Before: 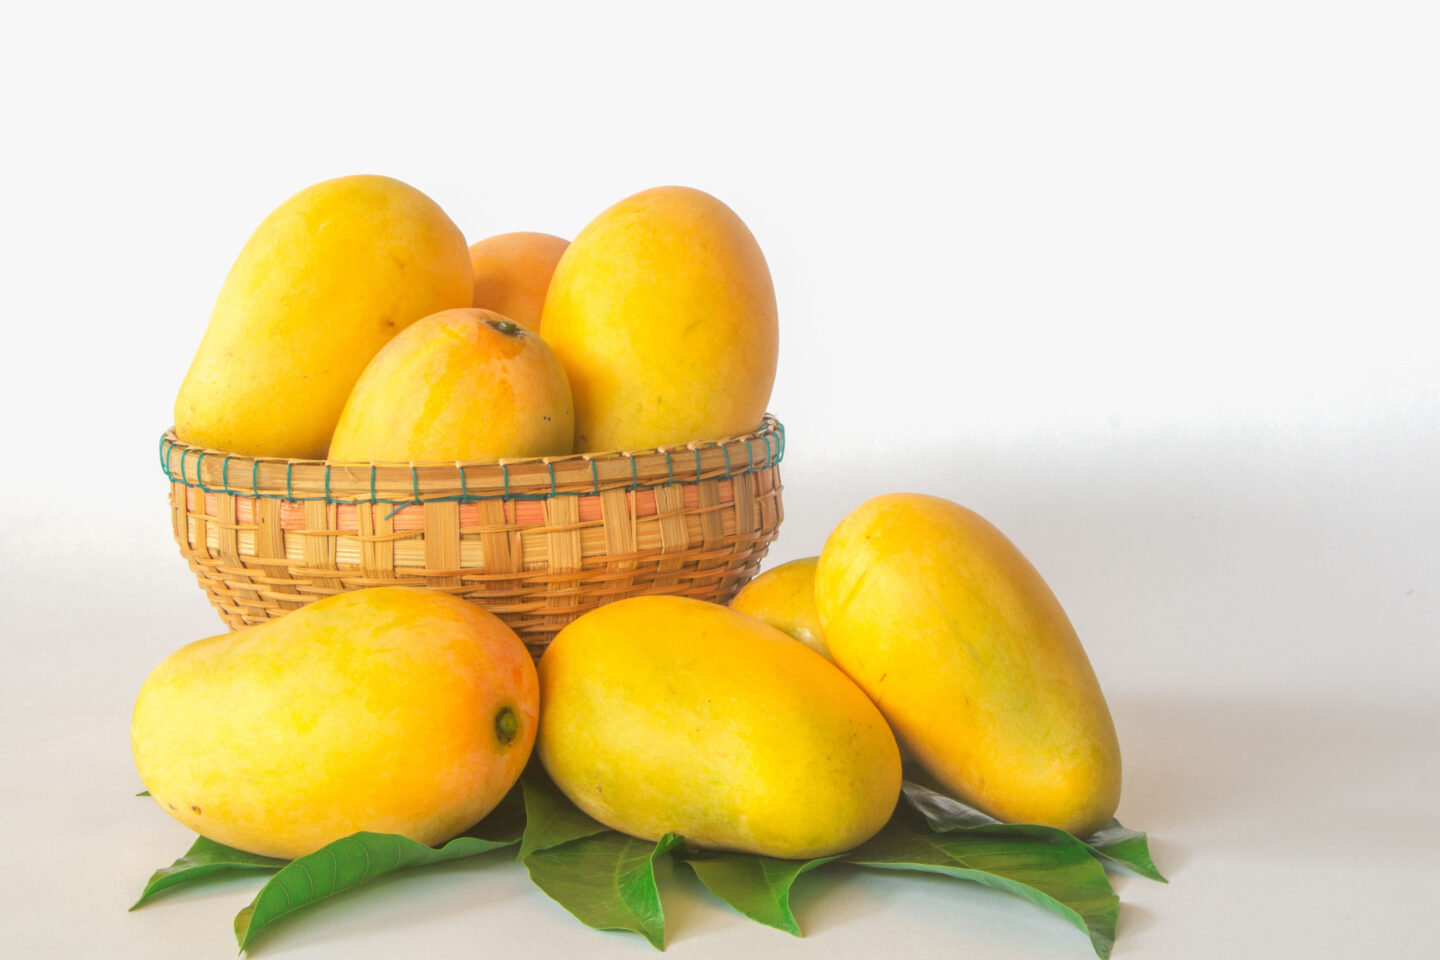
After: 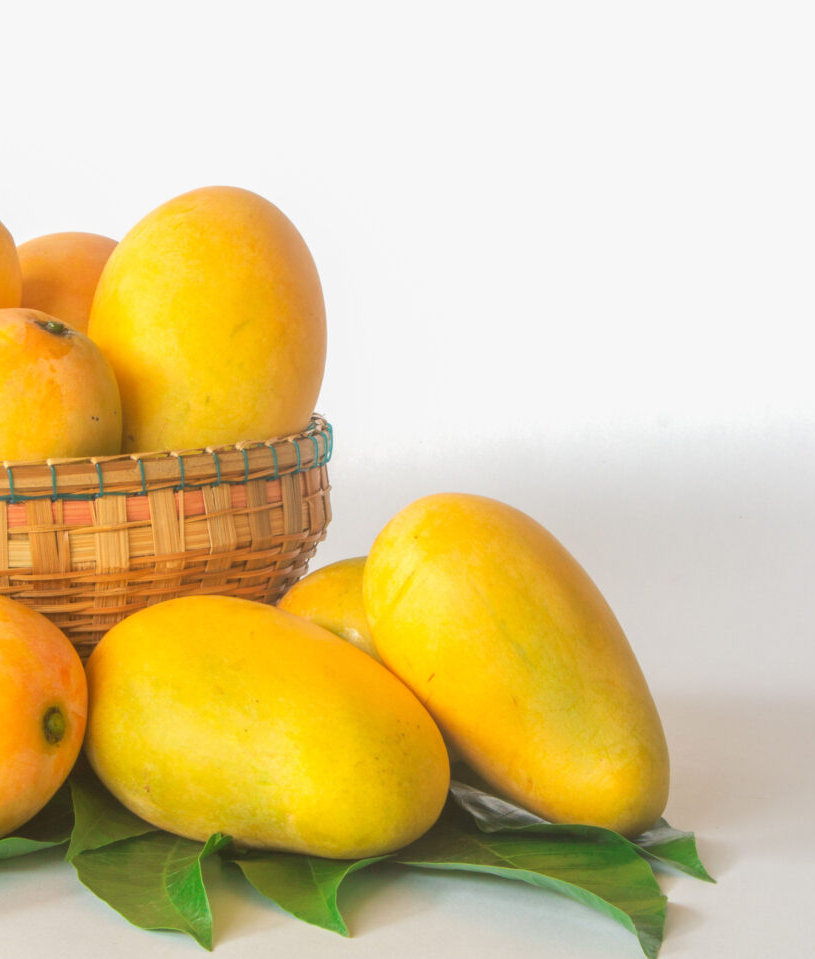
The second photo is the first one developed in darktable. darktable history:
tone equalizer: on, module defaults
crop: left 31.458%, top 0%, right 11.876%
